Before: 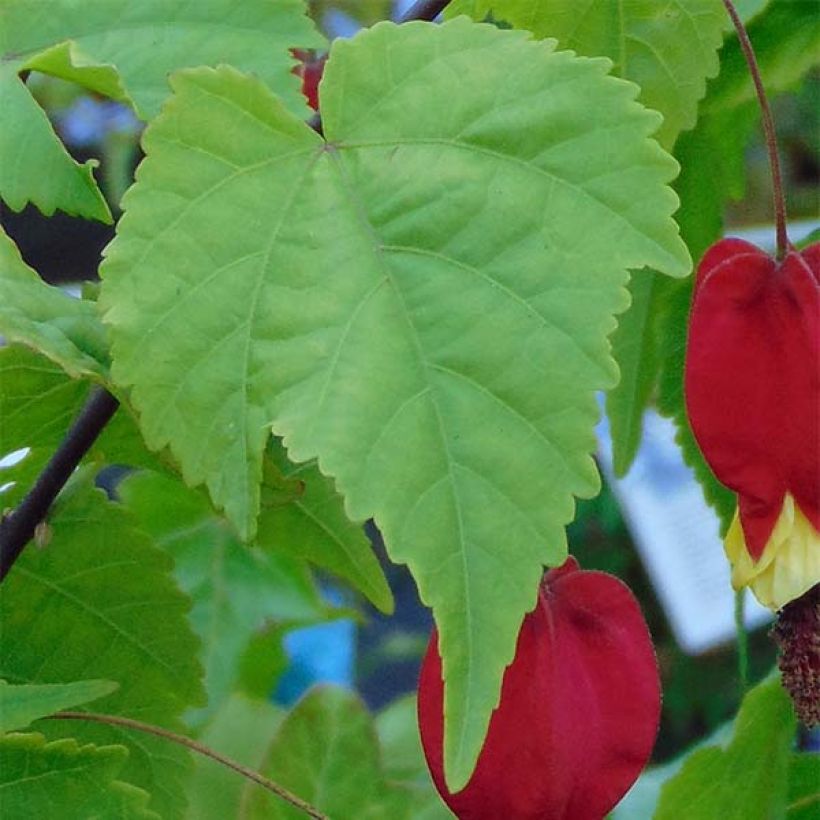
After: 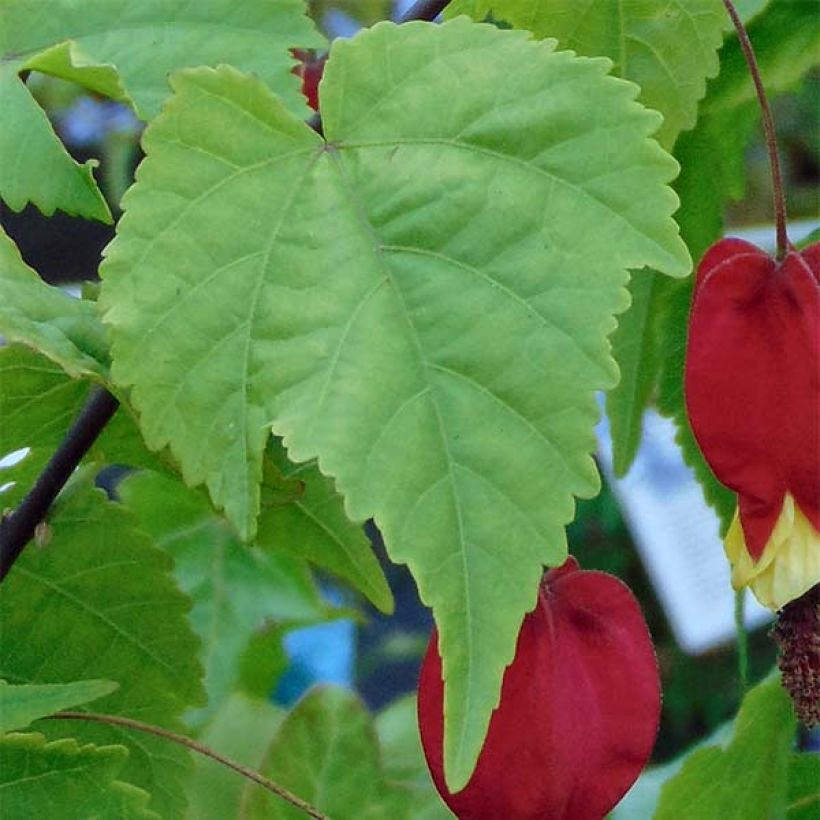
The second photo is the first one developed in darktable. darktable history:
contrast brightness saturation: saturation -0.046
local contrast: mode bilateral grid, contrast 20, coarseness 50, detail 130%, midtone range 0.2
